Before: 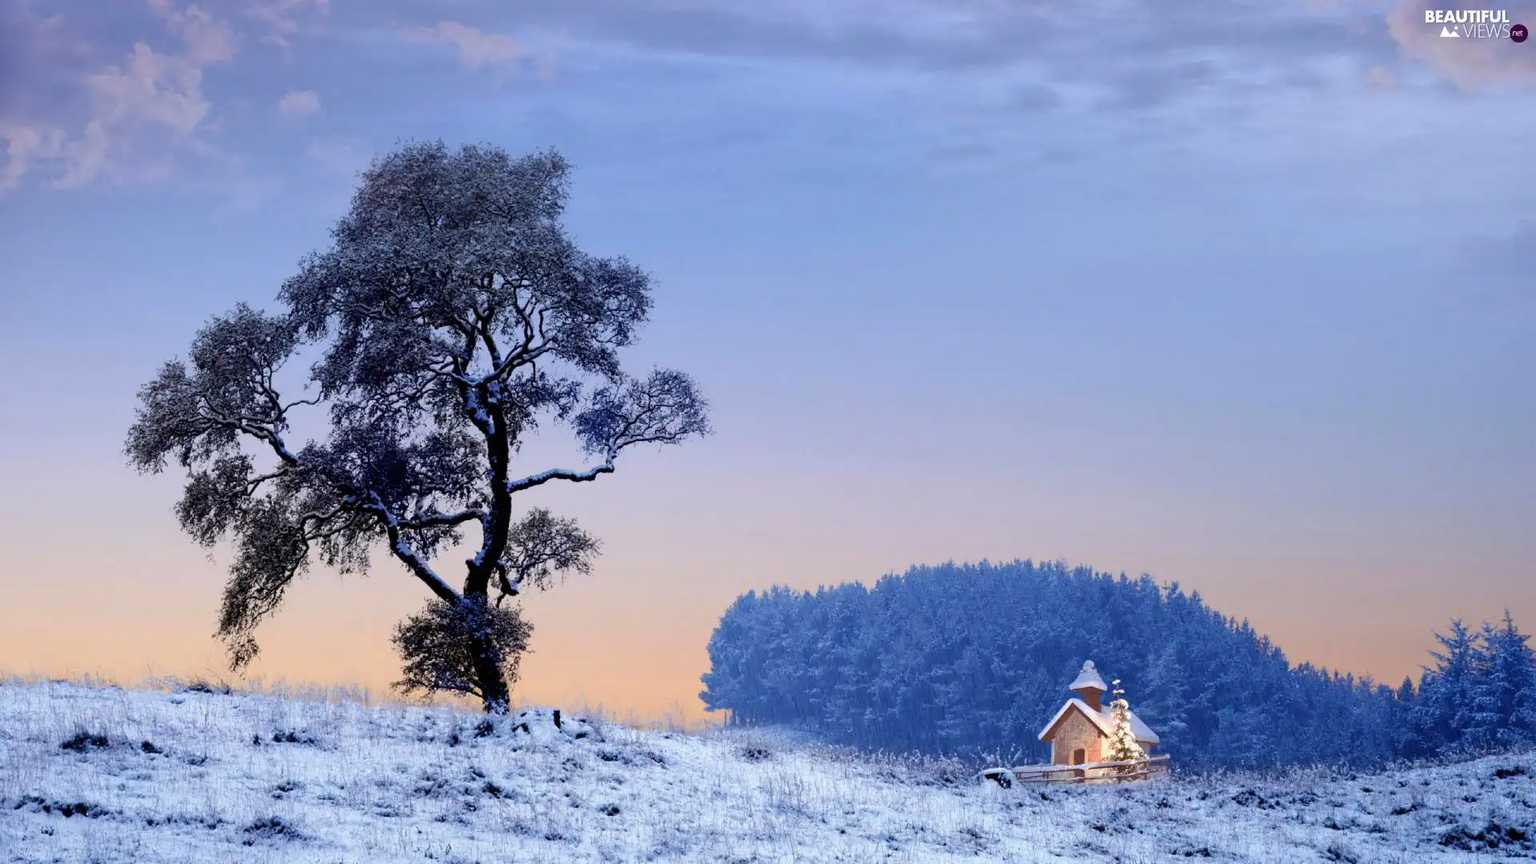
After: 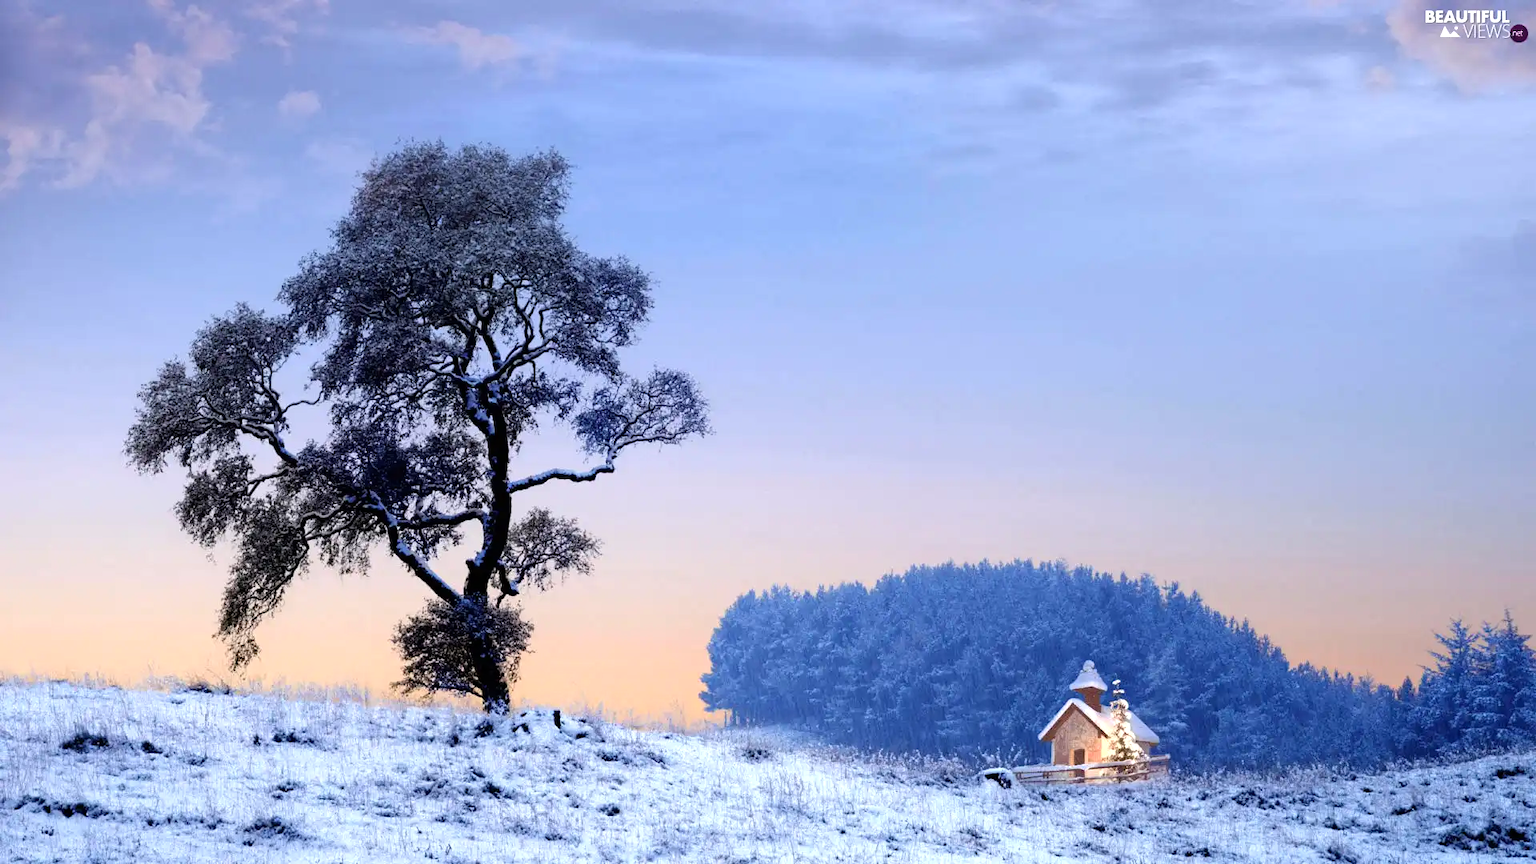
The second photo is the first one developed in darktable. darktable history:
tone equalizer: -8 EV -0.379 EV, -7 EV -0.364 EV, -6 EV -0.308 EV, -5 EV -0.184 EV, -3 EV 0.191 EV, -2 EV 0.349 EV, -1 EV 0.374 EV, +0 EV 0.42 EV, mask exposure compensation -0.512 EV
